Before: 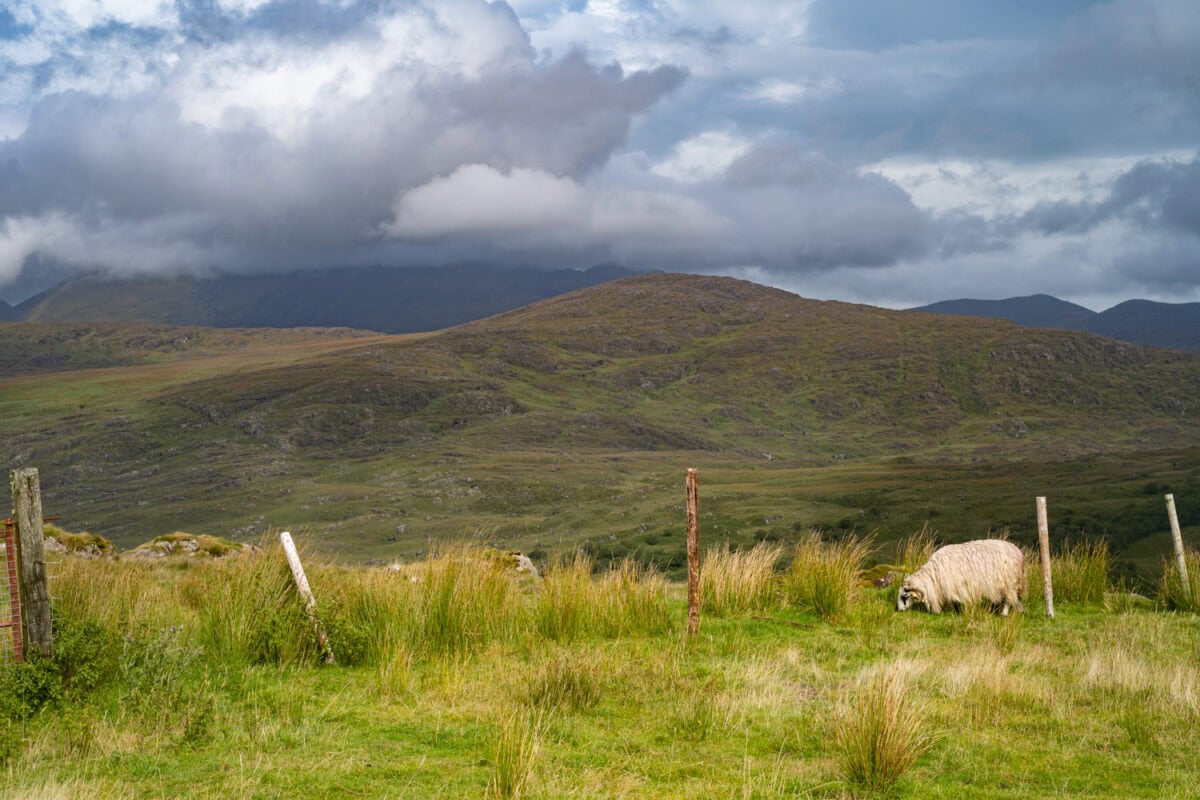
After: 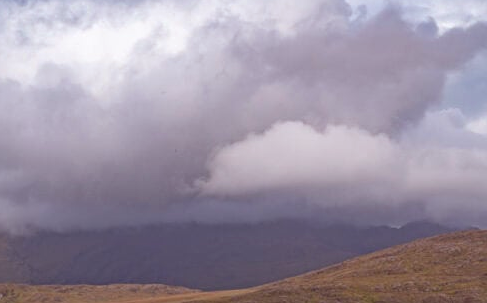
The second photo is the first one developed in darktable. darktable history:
rgb levels: mode RGB, independent channels, levels [[0, 0.474, 1], [0, 0.5, 1], [0, 0.5, 1]]
local contrast: detail 110%
crop: left 15.452%, top 5.459%, right 43.956%, bottom 56.62%
tone equalizer: on, module defaults
sharpen: amount 0.2
